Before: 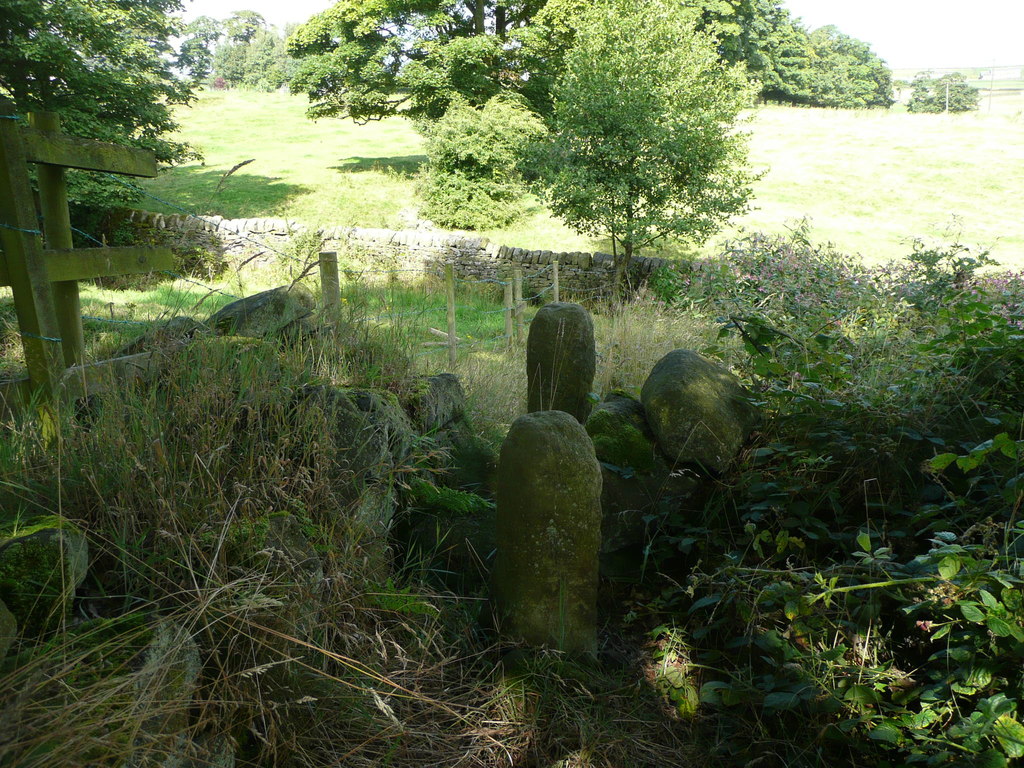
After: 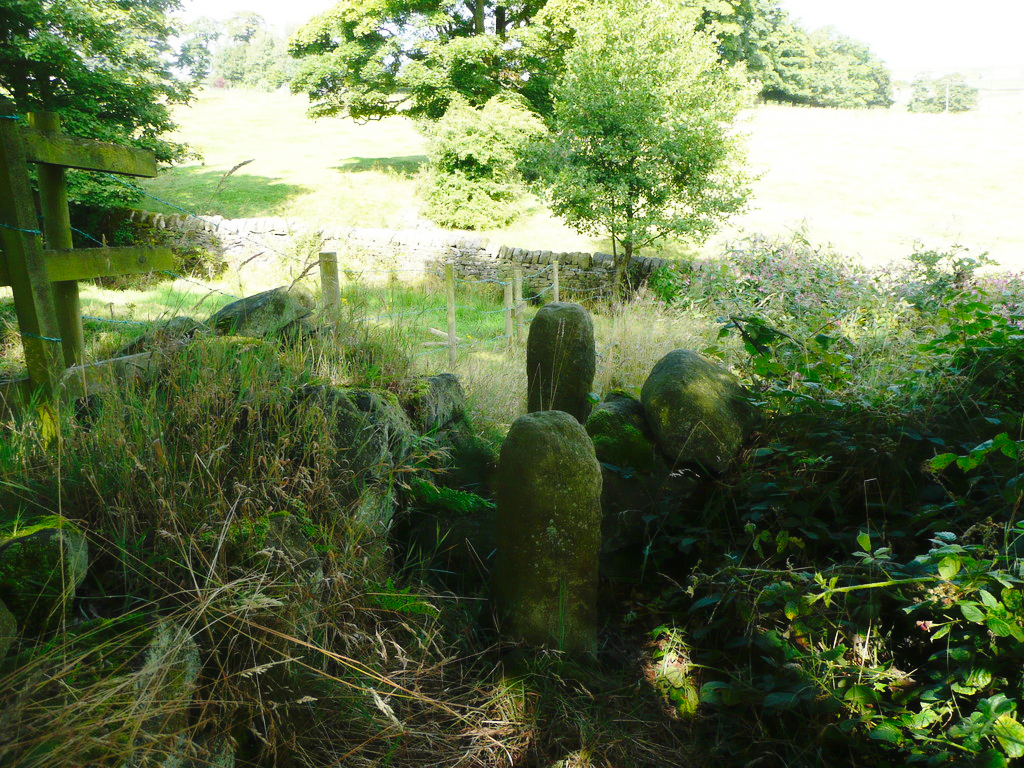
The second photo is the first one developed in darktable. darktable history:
base curve: curves: ch0 [(0, 0) (0.028, 0.03) (0.121, 0.232) (0.46, 0.748) (0.859, 0.968) (1, 1)], preserve colors none
contrast equalizer: octaves 7, y [[0.502, 0.505, 0.512, 0.529, 0.564, 0.588], [0.5 ×6], [0.502, 0.505, 0.512, 0.529, 0.564, 0.588], [0, 0.001, 0.001, 0.004, 0.008, 0.011], [0, 0.001, 0.001, 0.004, 0.008, 0.011]], mix -1
